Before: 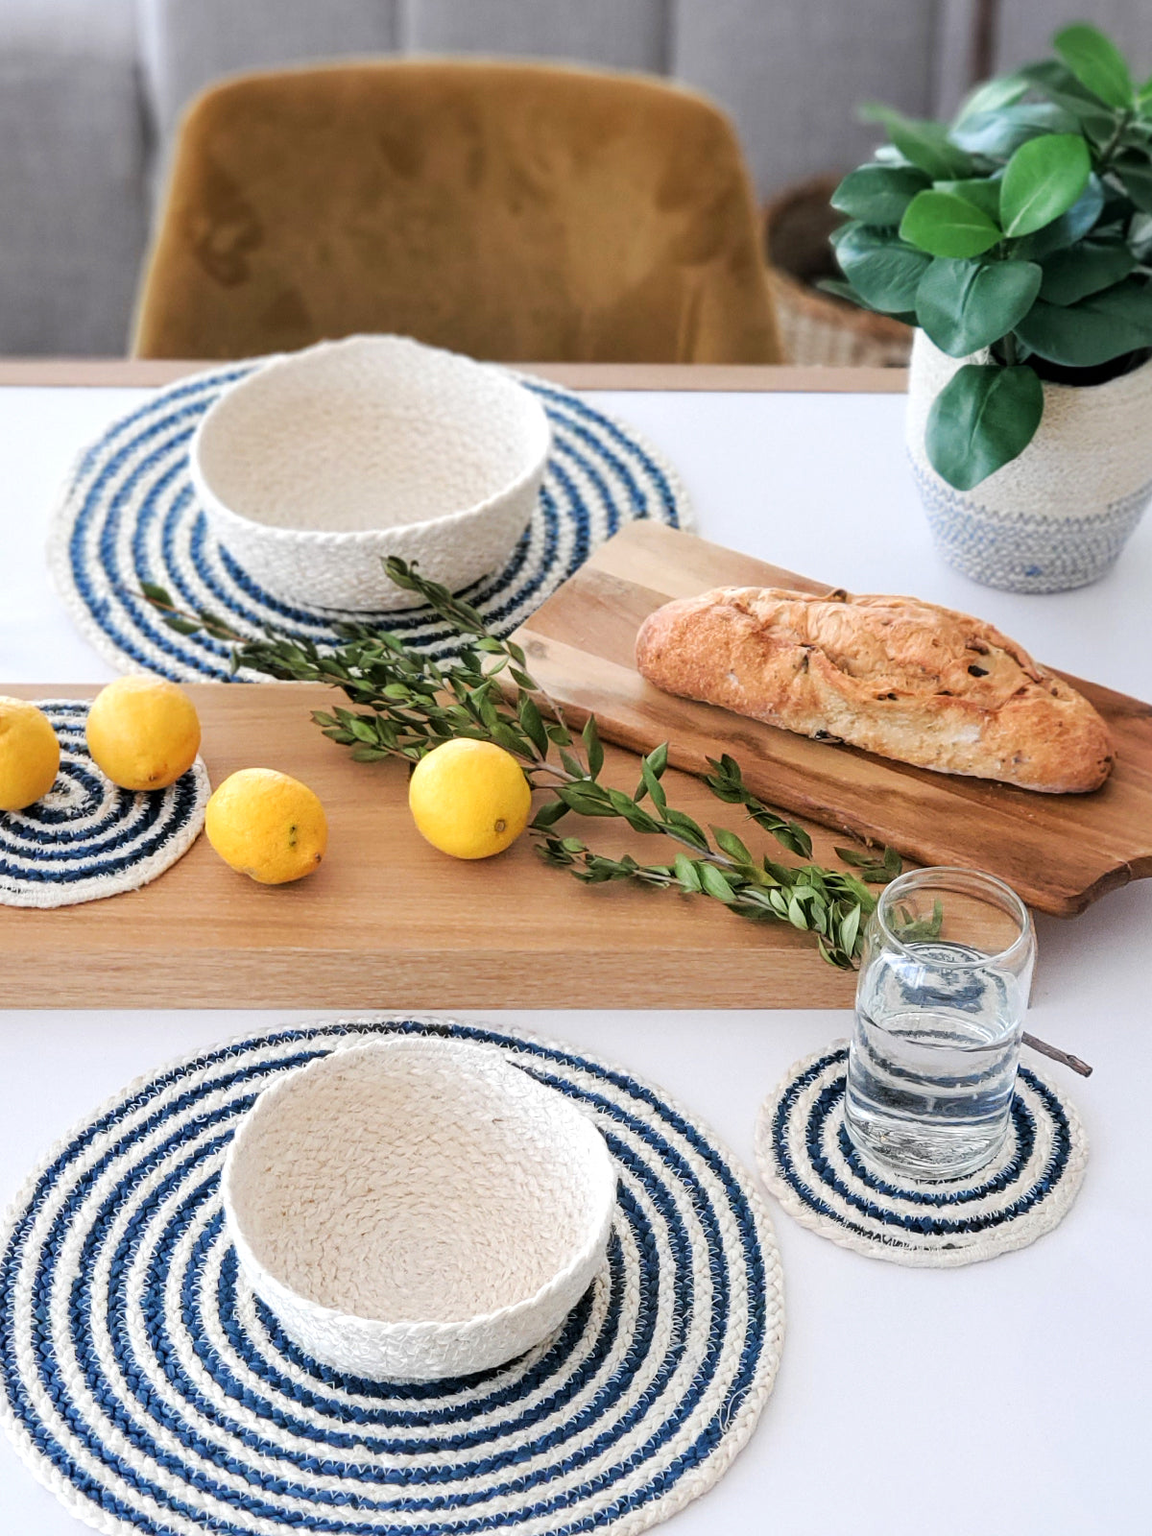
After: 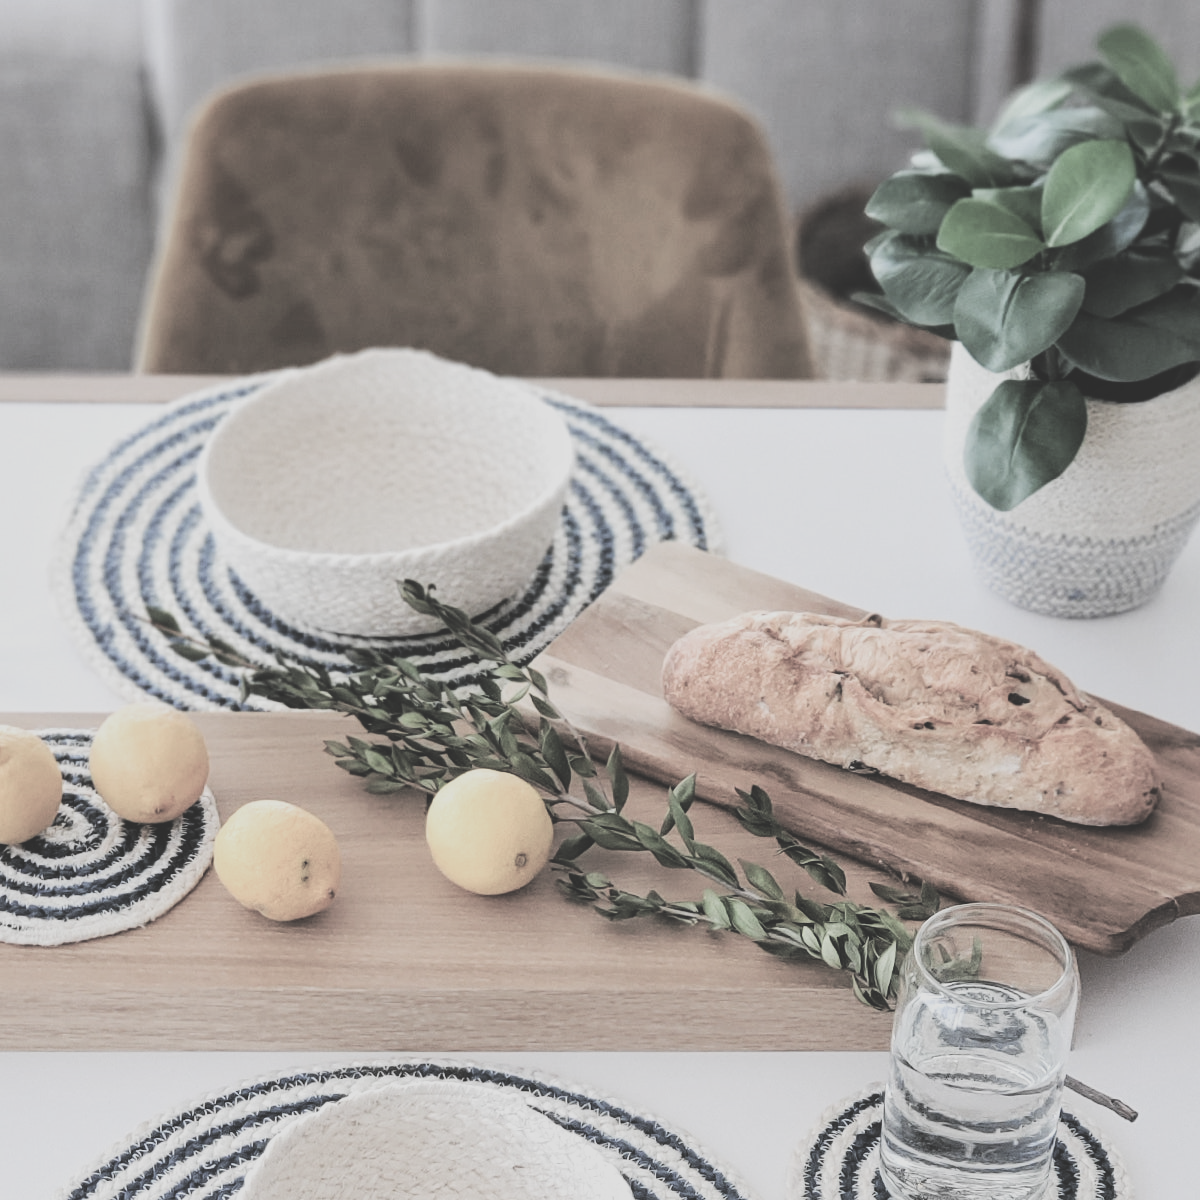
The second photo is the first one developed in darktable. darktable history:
filmic rgb: black relative exposure -5.05 EV, white relative exposure 3.97 EV, hardness 2.88, contrast 1.399, highlights saturation mix -31.23%, preserve chrominance RGB euclidean norm, color science v5 (2021), contrast in shadows safe, contrast in highlights safe
exposure: black level correction -0.063, exposure -0.05 EV, compensate exposure bias true, compensate highlight preservation false
local contrast: mode bilateral grid, contrast 10, coarseness 25, detail 115%, midtone range 0.2
crop: bottom 24.986%
